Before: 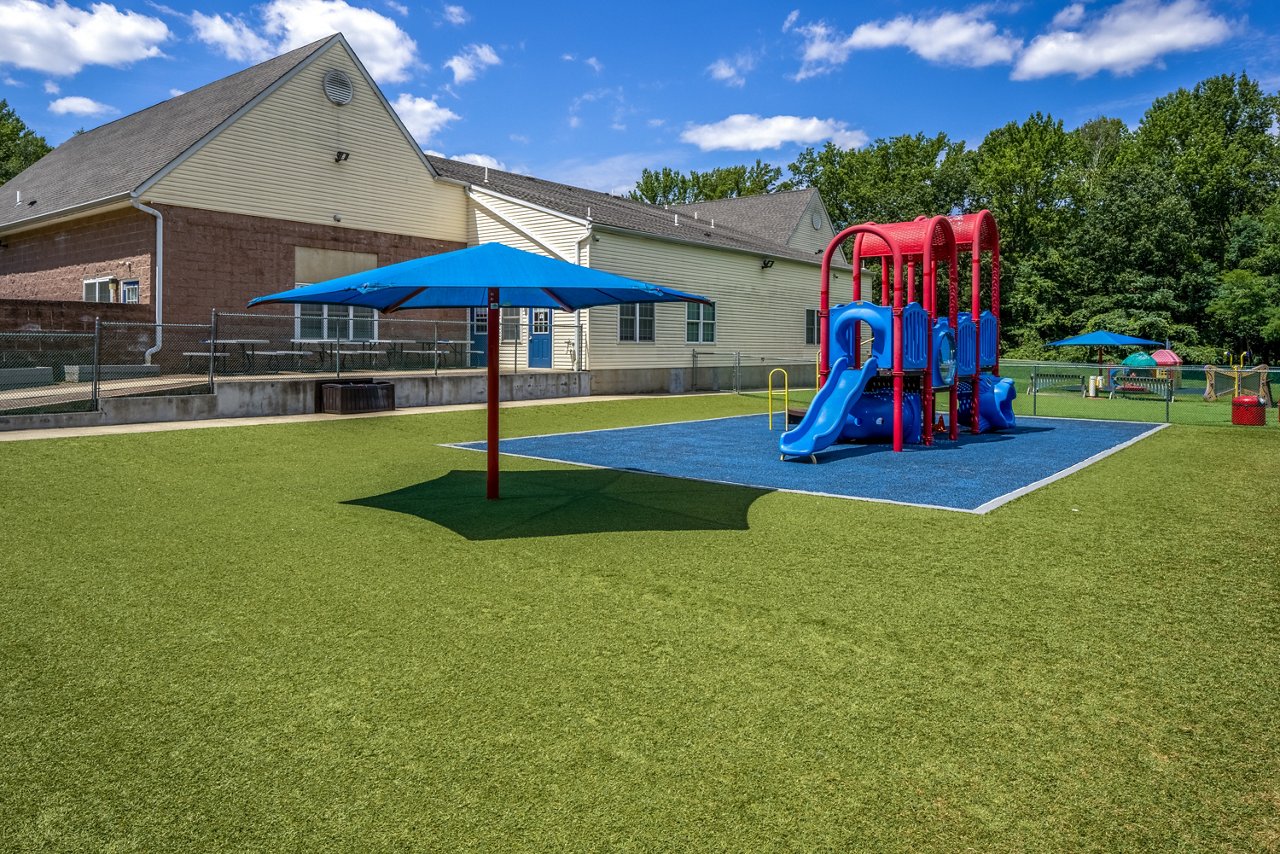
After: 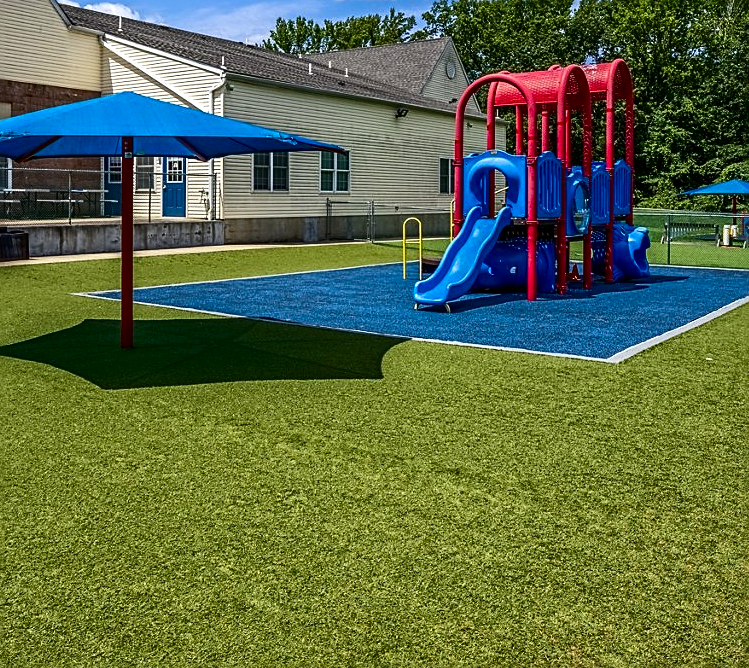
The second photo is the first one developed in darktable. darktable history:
sharpen: on, module defaults
contrast brightness saturation: contrast 0.196, brightness -0.103, saturation 0.096
crop and rotate: left 28.622%, top 17.747%, right 12.79%, bottom 3.961%
